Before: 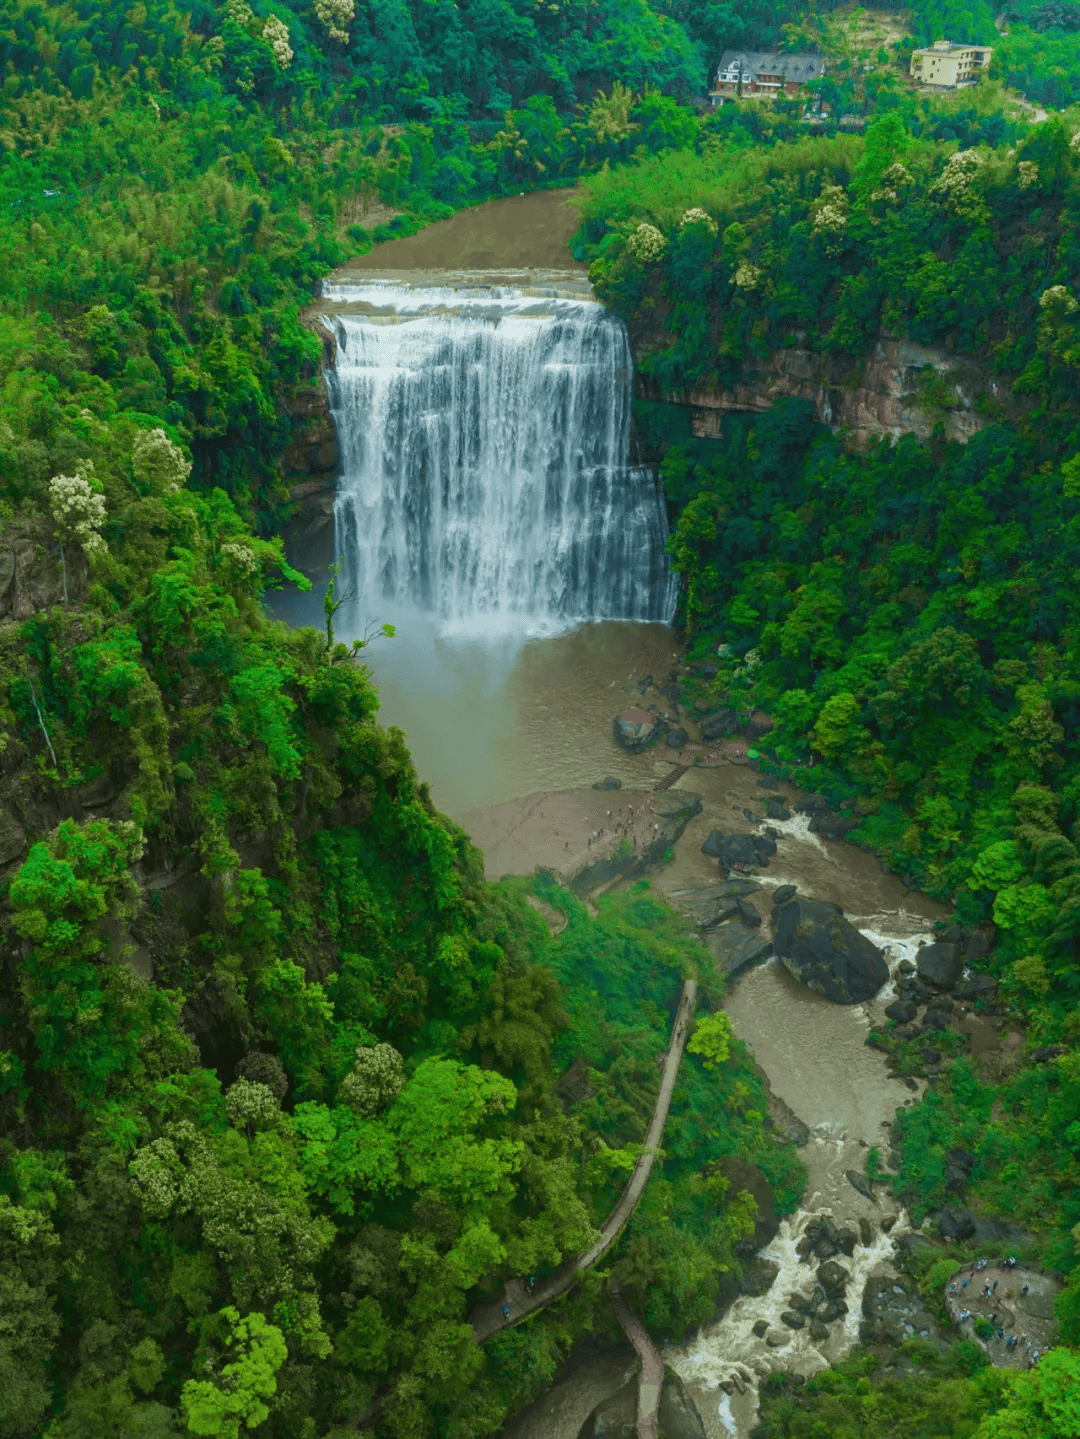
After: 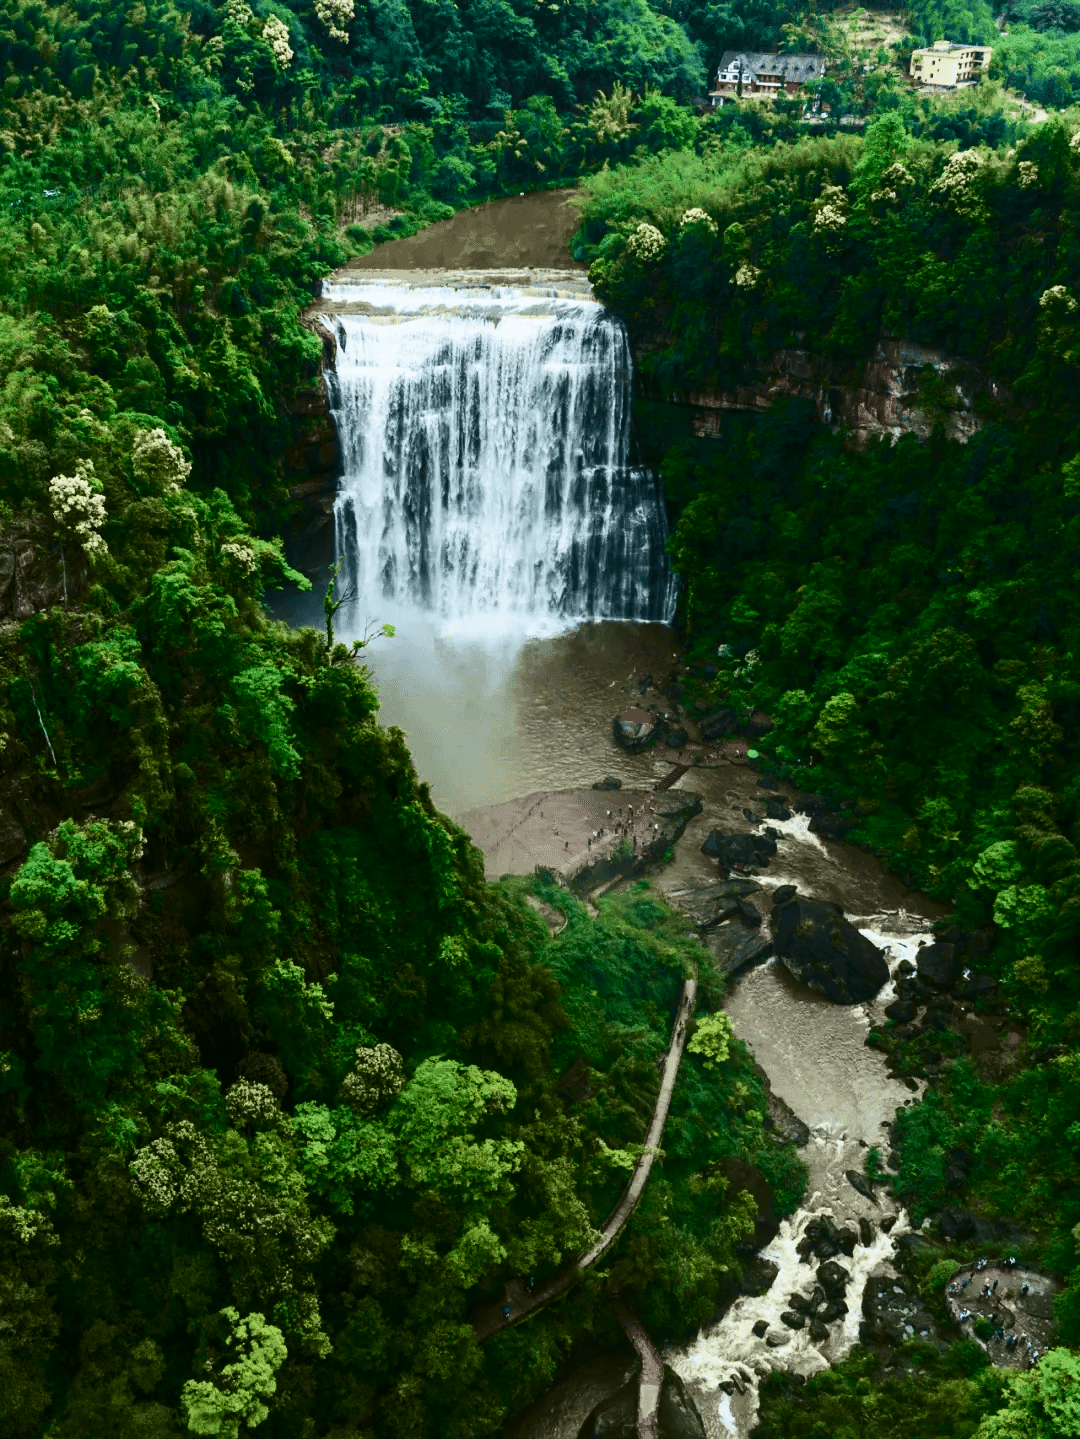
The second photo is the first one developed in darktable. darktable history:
contrast brightness saturation: contrast 0.5, saturation -0.1
color correction: highlights a* 3.12, highlights b* -1.55, shadows a* -0.101, shadows b* 2.52, saturation 0.98
